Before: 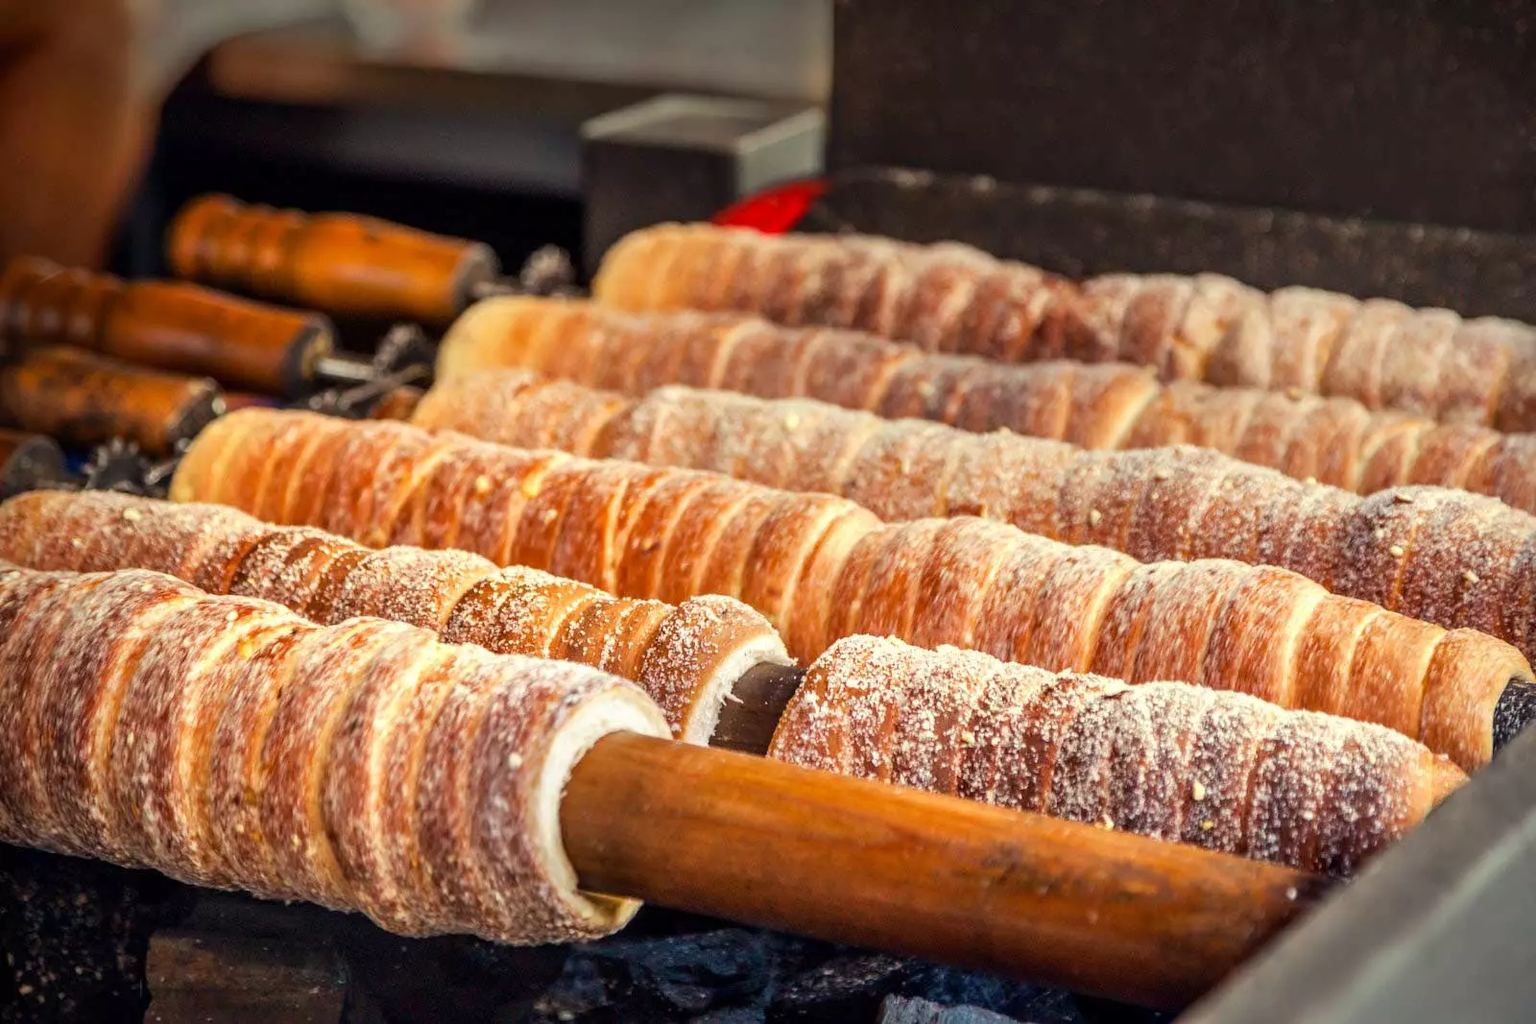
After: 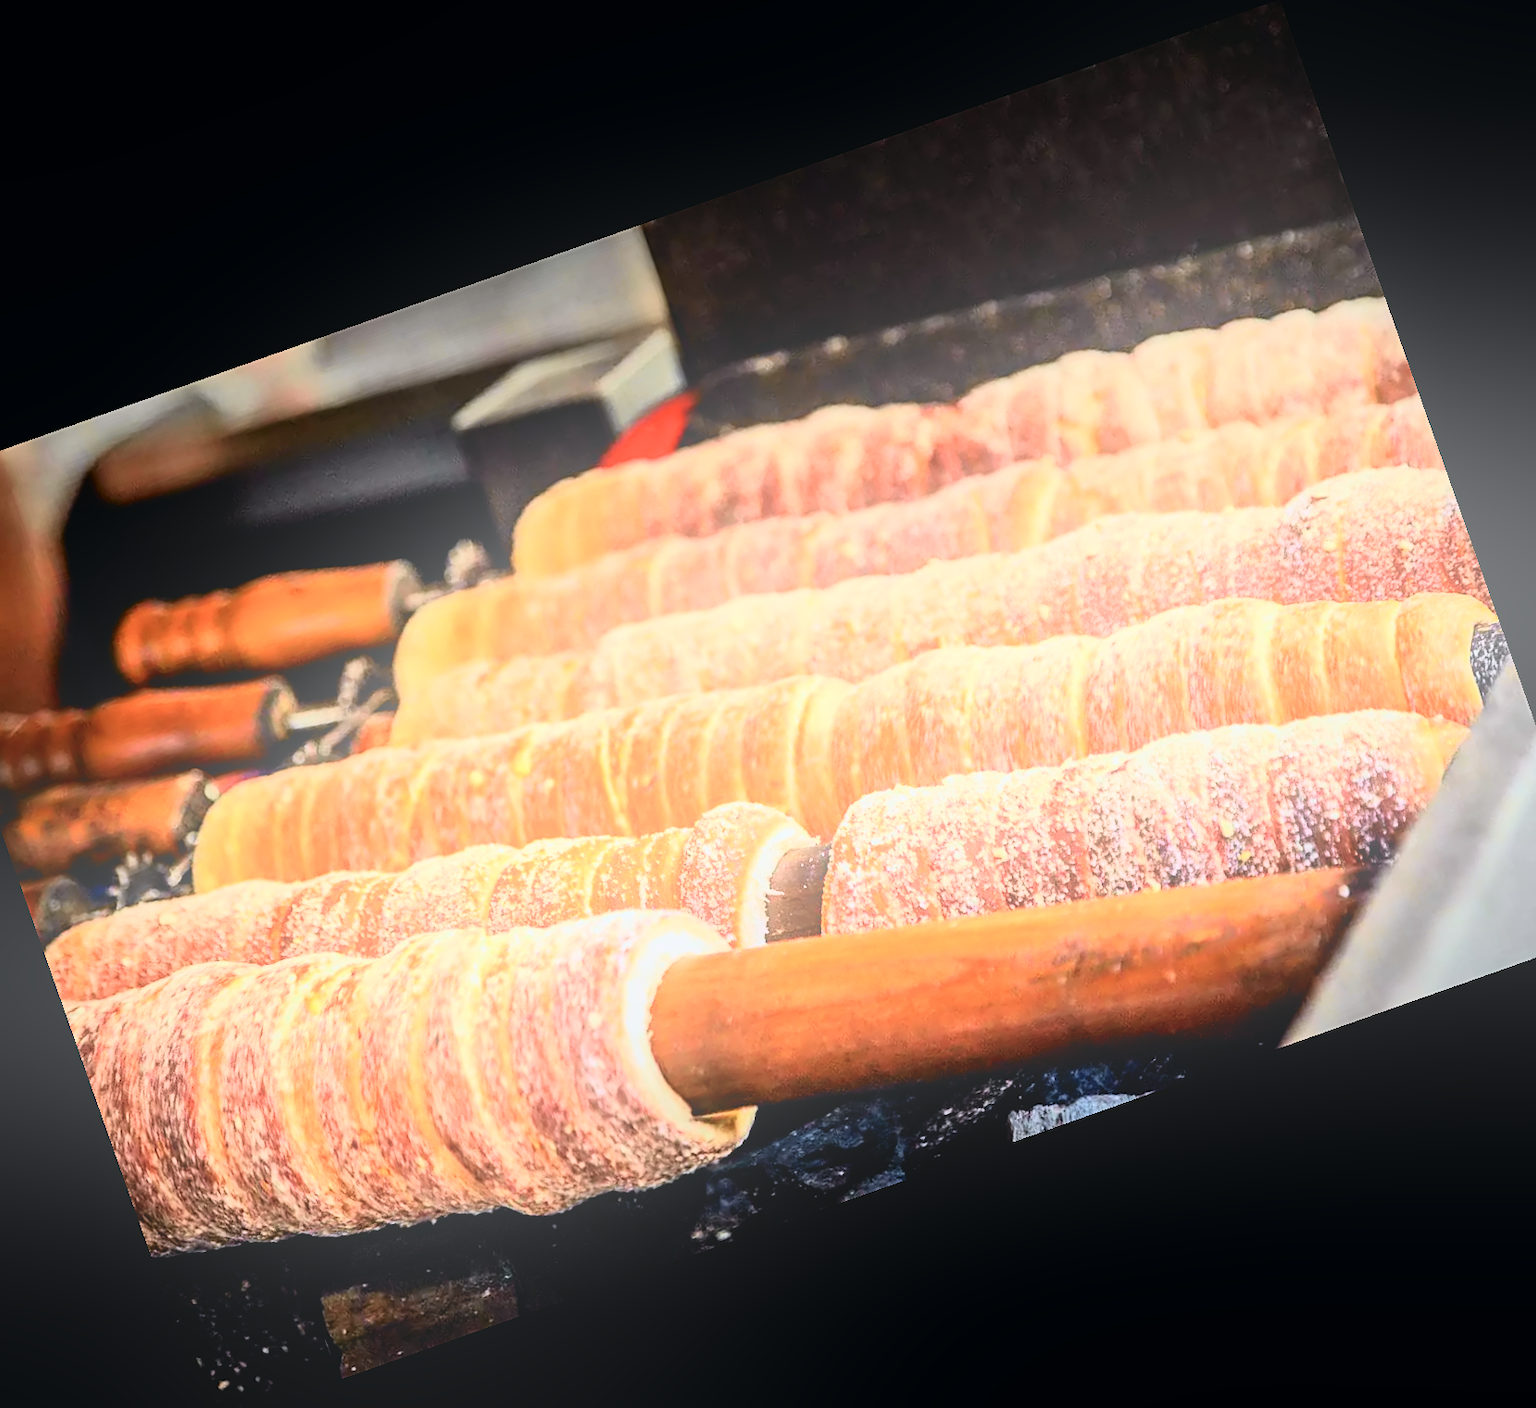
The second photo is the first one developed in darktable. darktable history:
bloom: size 38%, threshold 95%, strength 30%
haze removal: strength -0.05
contrast brightness saturation: contrast 0.2, brightness 0.16, saturation 0.22
color calibration: illuminant as shot in camera, x 0.358, y 0.373, temperature 4628.91 K
crop and rotate: angle 19.43°, left 6.812%, right 4.125%, bottom 1.087%
filmic rgb: black relative exposure -7.65 EV, white relative exposure 4.56 EV, hardness 3.61, color science v6 (2022)
tone curve: curves: ch0 [(0, 0) (0.037, 0.011) (0.135, 0.093) (0.266, 0.281) (0.461, 0.555) (0.581, 0.716) (0.675, 0.793) (0.767, 0.849) (0.91, 0.924) (1, 0.979)]; ch1 [(0, 0) (0.292, 0.278) (0.419, 0.423) (0.493, 0.492) (0.506, 0.5) (0.534, 0.529) (0.562, 0.562) (0.641, 0.663) (0.754, 0.76) (1, 1)]; ch2 [(0, 0) (0.294, 0.3) (0.361, 0.372) (0.429, 0.445) (0.478, 0.486) (0.502, 0.498) (0.518, 0.522) (0.531, 0.549) (0.561, 0.579) (0.64, 0.645) (0.7, 0.7) (0.861, 0.808) (1, 0.951)], color space Lab, independent channels, preserve colors none
sharpen: amount 0.478
